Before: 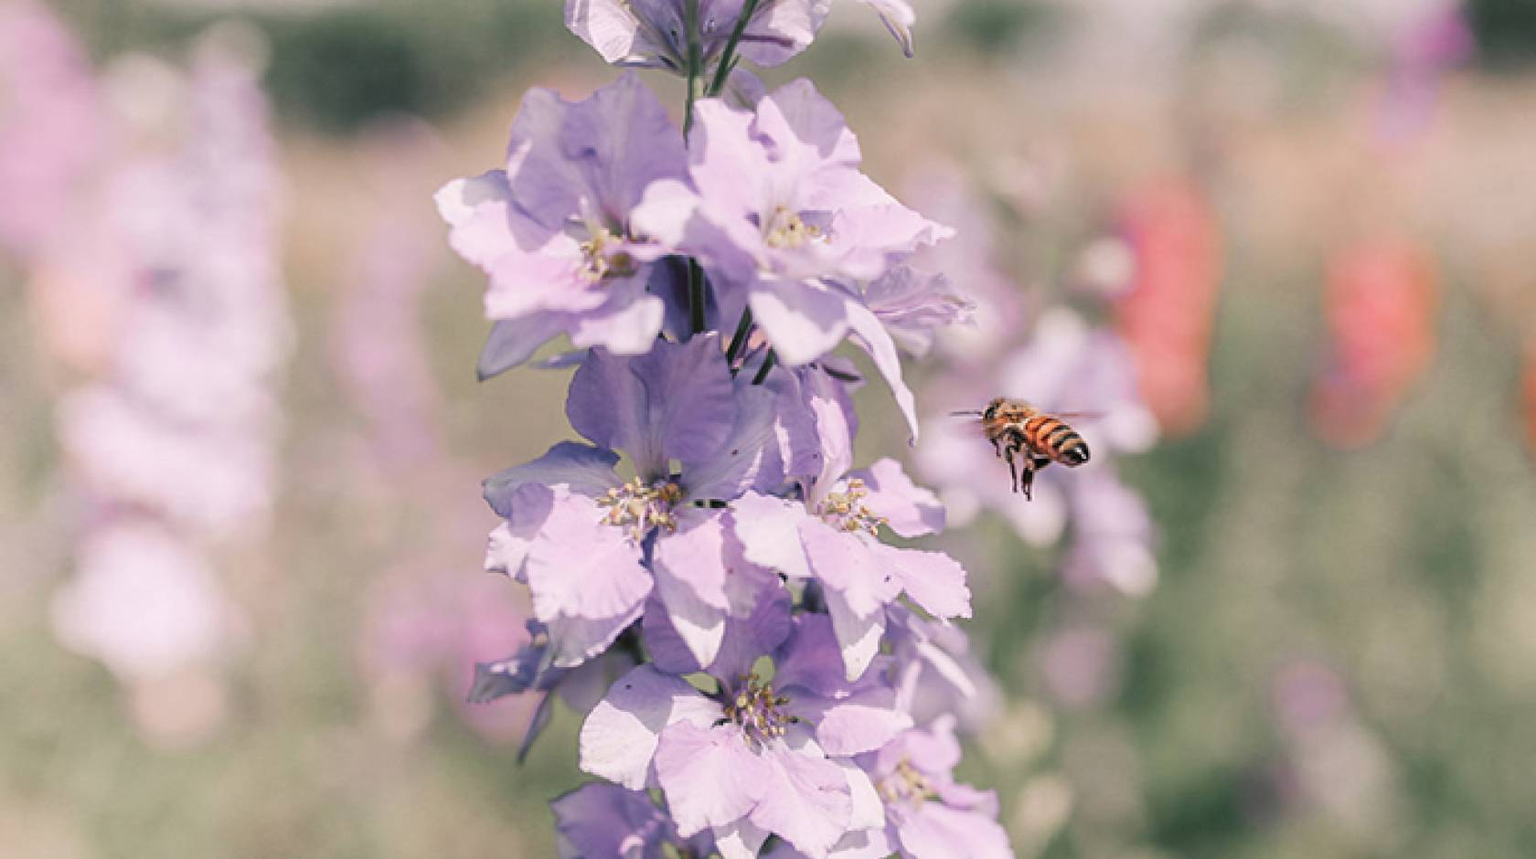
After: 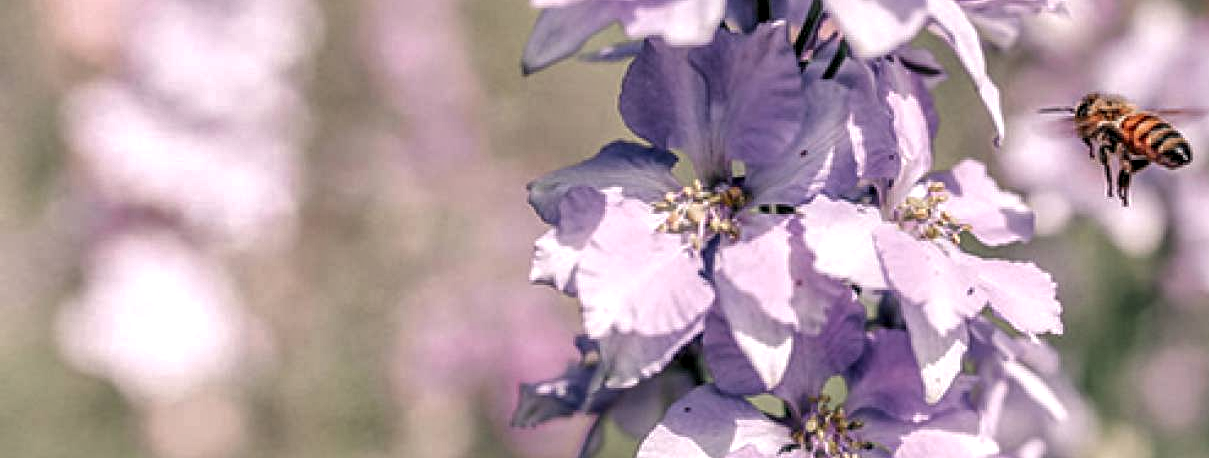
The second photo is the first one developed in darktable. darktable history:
shadows and highlights: on, module defaults
crop: top 36.416%, right 28.003%, bottom 14.84%
levels: black 0.055%, levels [0.031, 0.5, 0.969]
local contrast: highlights 4%, shadows 7%, detail 181%
